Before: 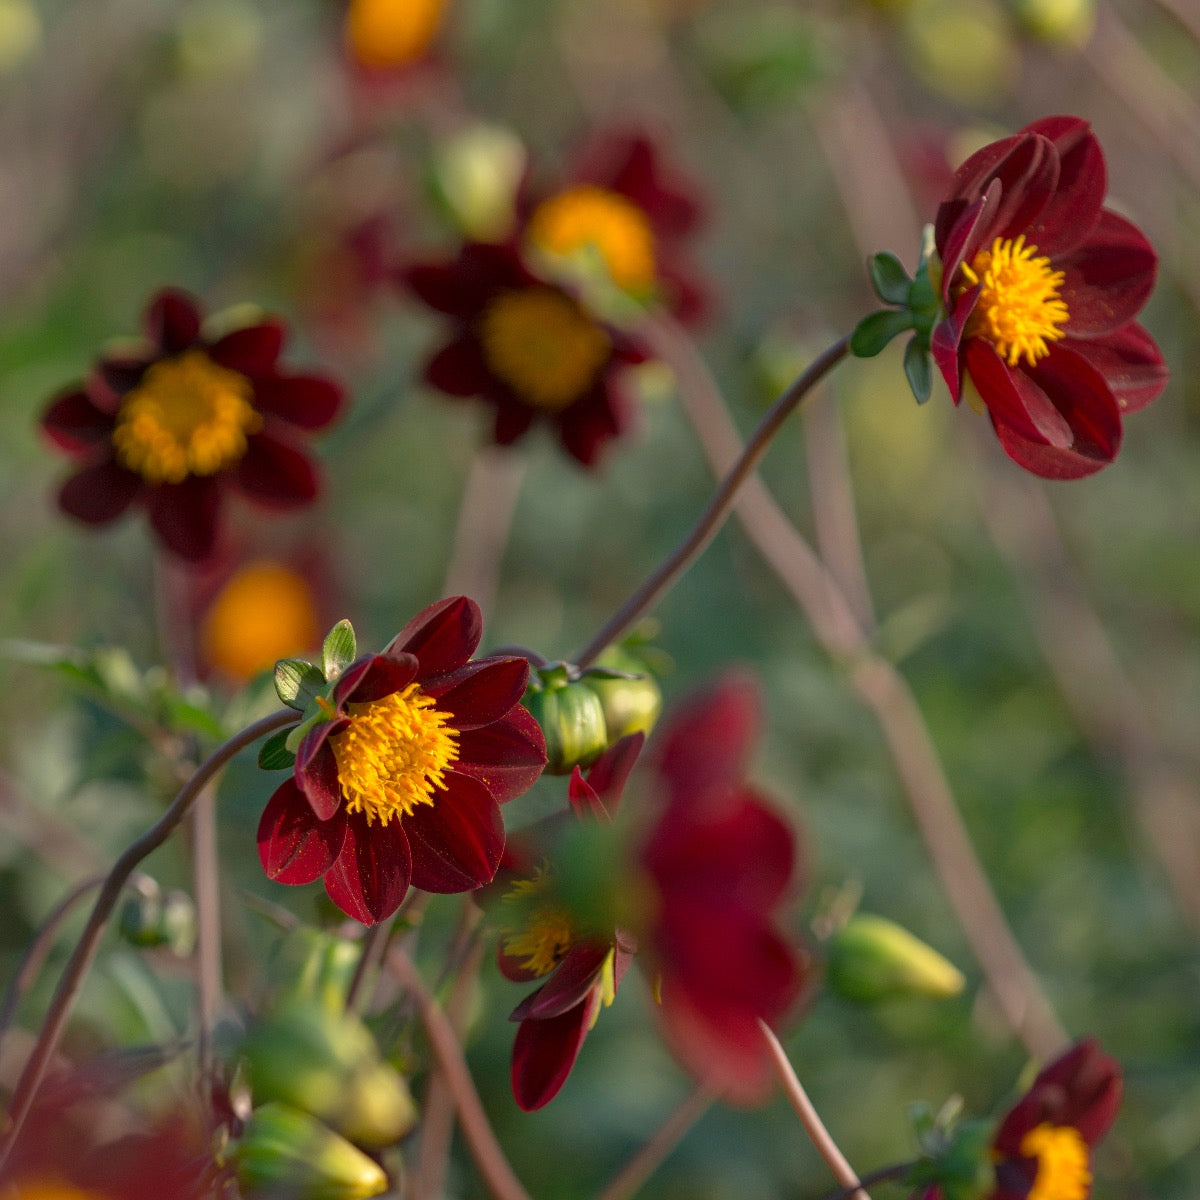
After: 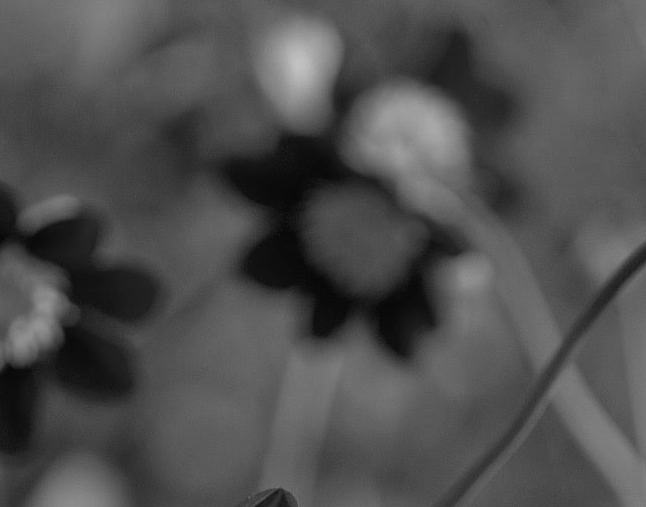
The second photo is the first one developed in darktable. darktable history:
crop: left 15.306%, top 9.065%, right 30.789%, bottom 48.638%
monochrome: a 16.06, b 15.48, size 1
white balance: red 0.924, blue 1.095
